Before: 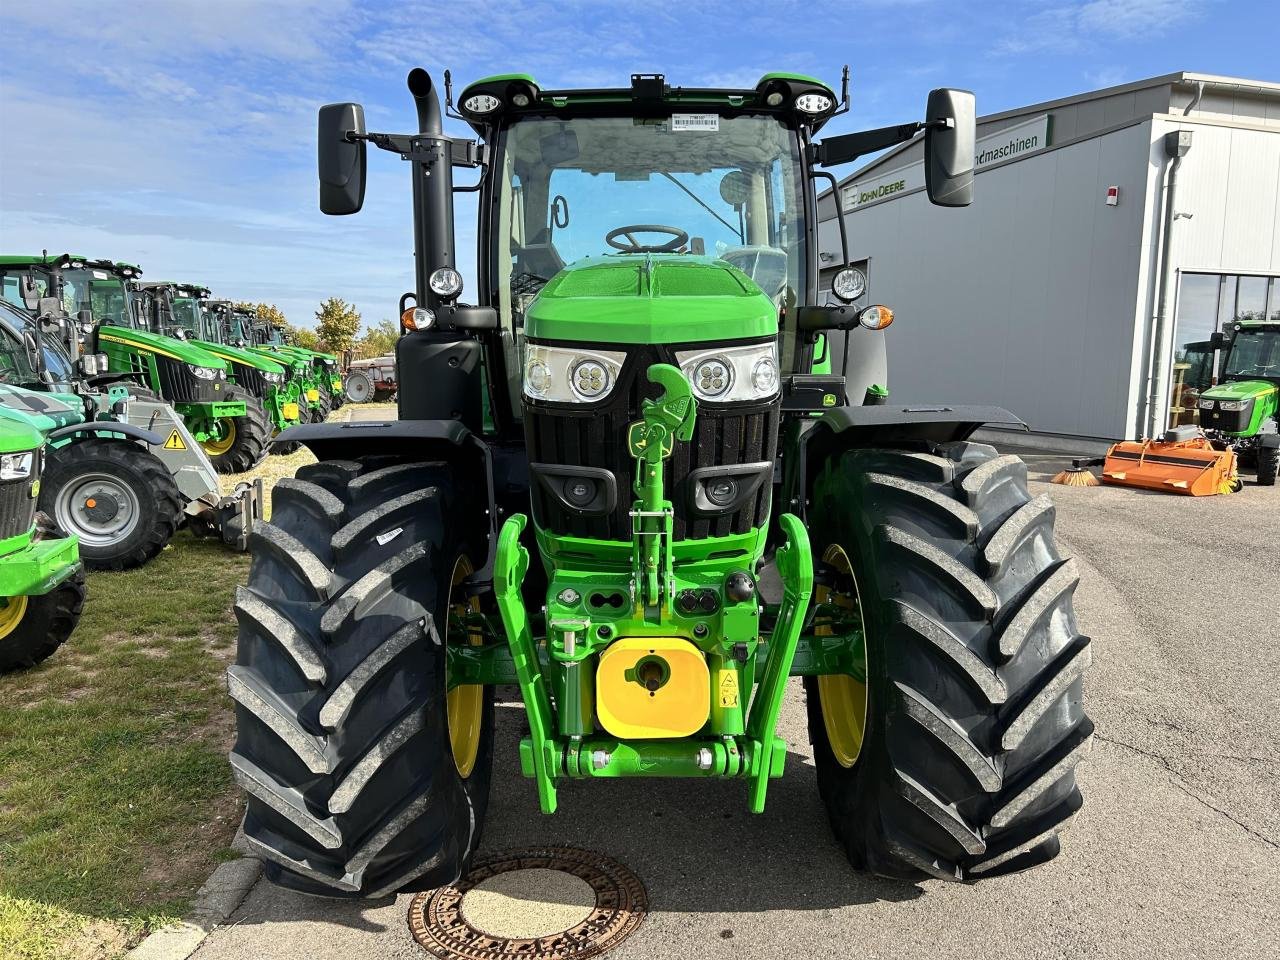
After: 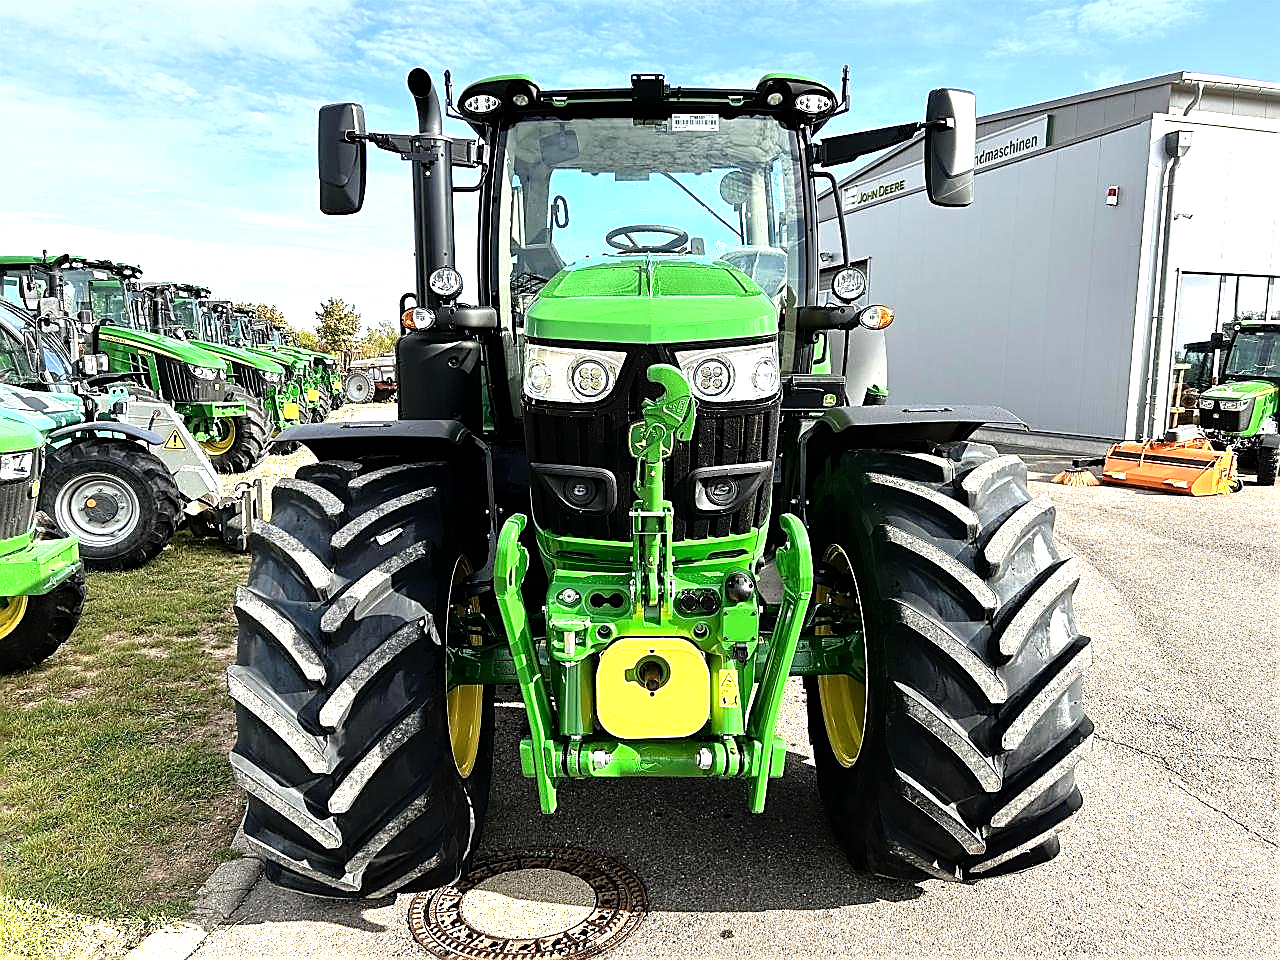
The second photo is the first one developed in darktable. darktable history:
sharpen: radius 1.423, amount 1.236, threshold 0.769
tone equalizer: -8 EV -1.1 EV, -7 EV -1.05 EV, -6 EV -0.845 EV, -5 EV -0.61 EV, -3 EV 0.604 EV, -2 EV 0.852 EV, -1 EV 0.992 EV, +0 EV 1.07 EV
